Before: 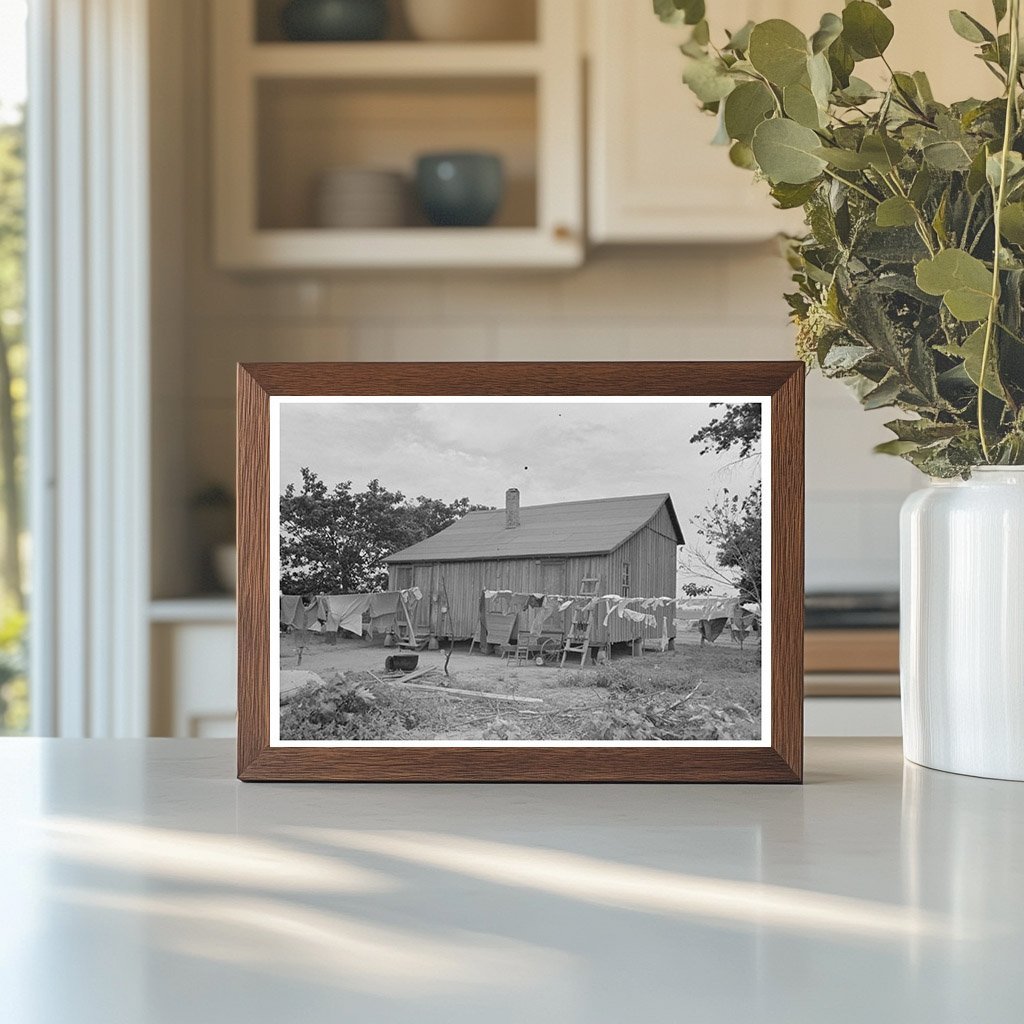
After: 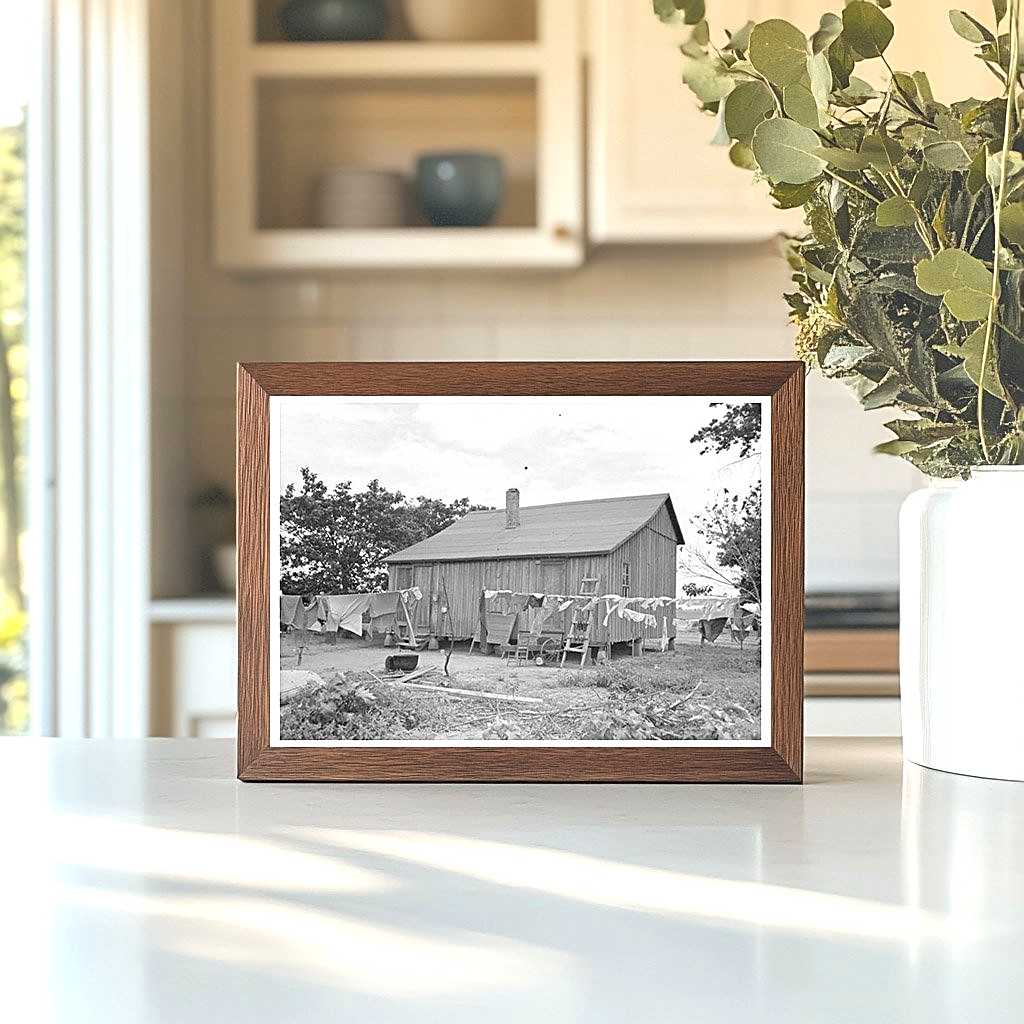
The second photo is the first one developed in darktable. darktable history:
exposure: black level correction 0, exposure 0.696 EV, compensate highlight preservation false
sharpen: on, module defaults
